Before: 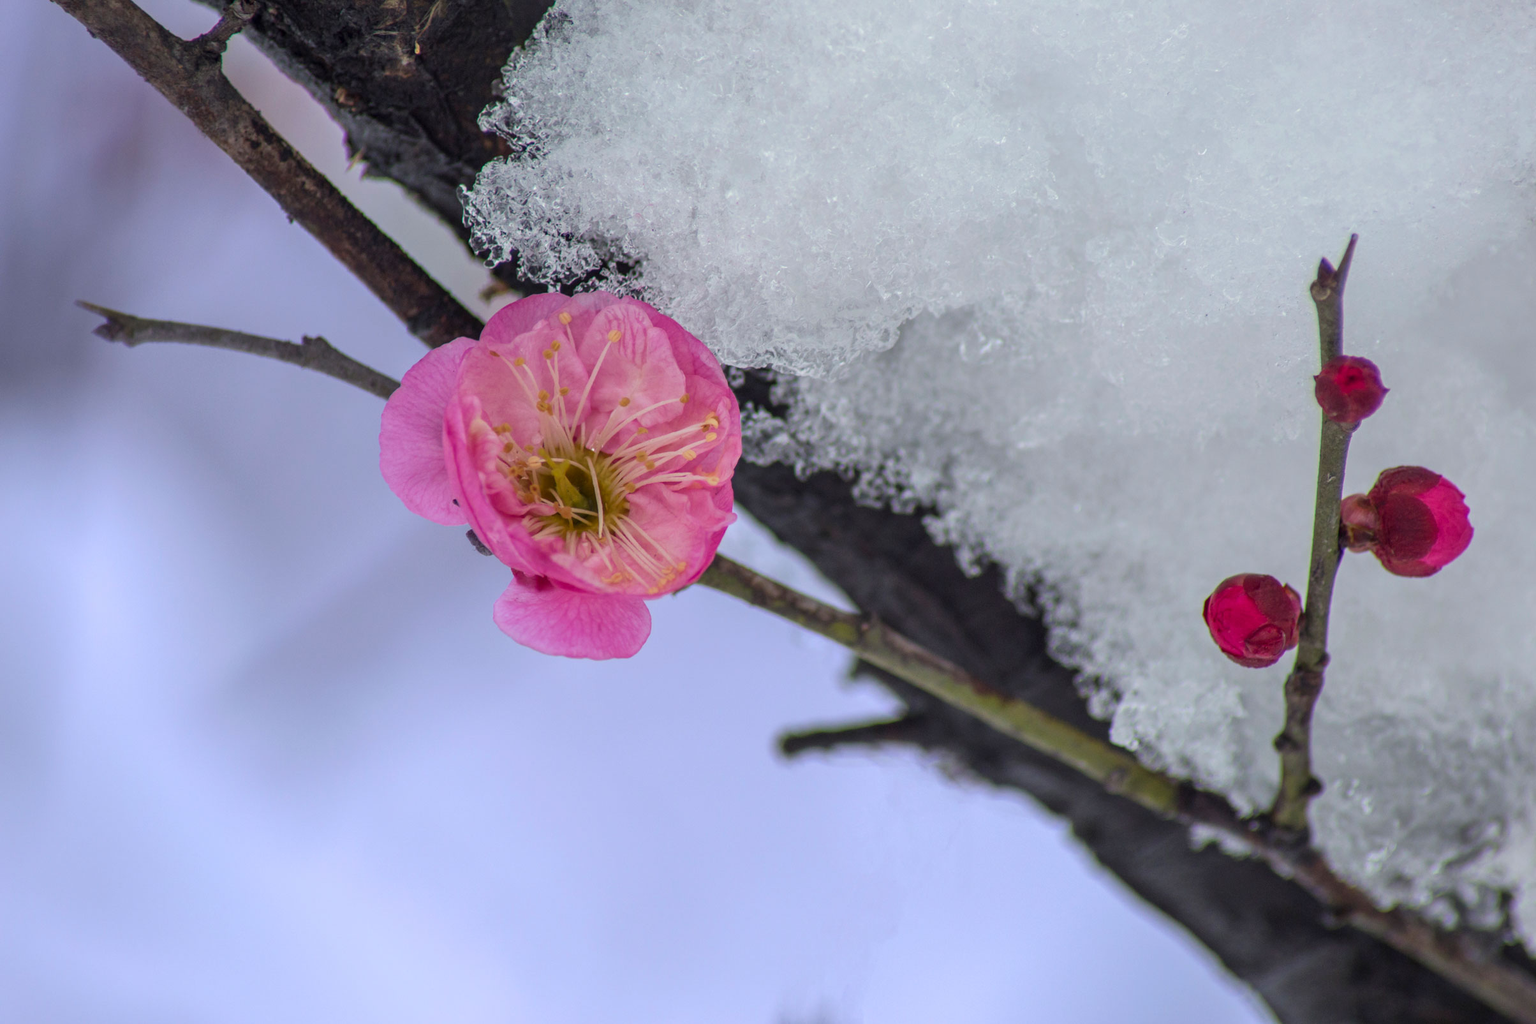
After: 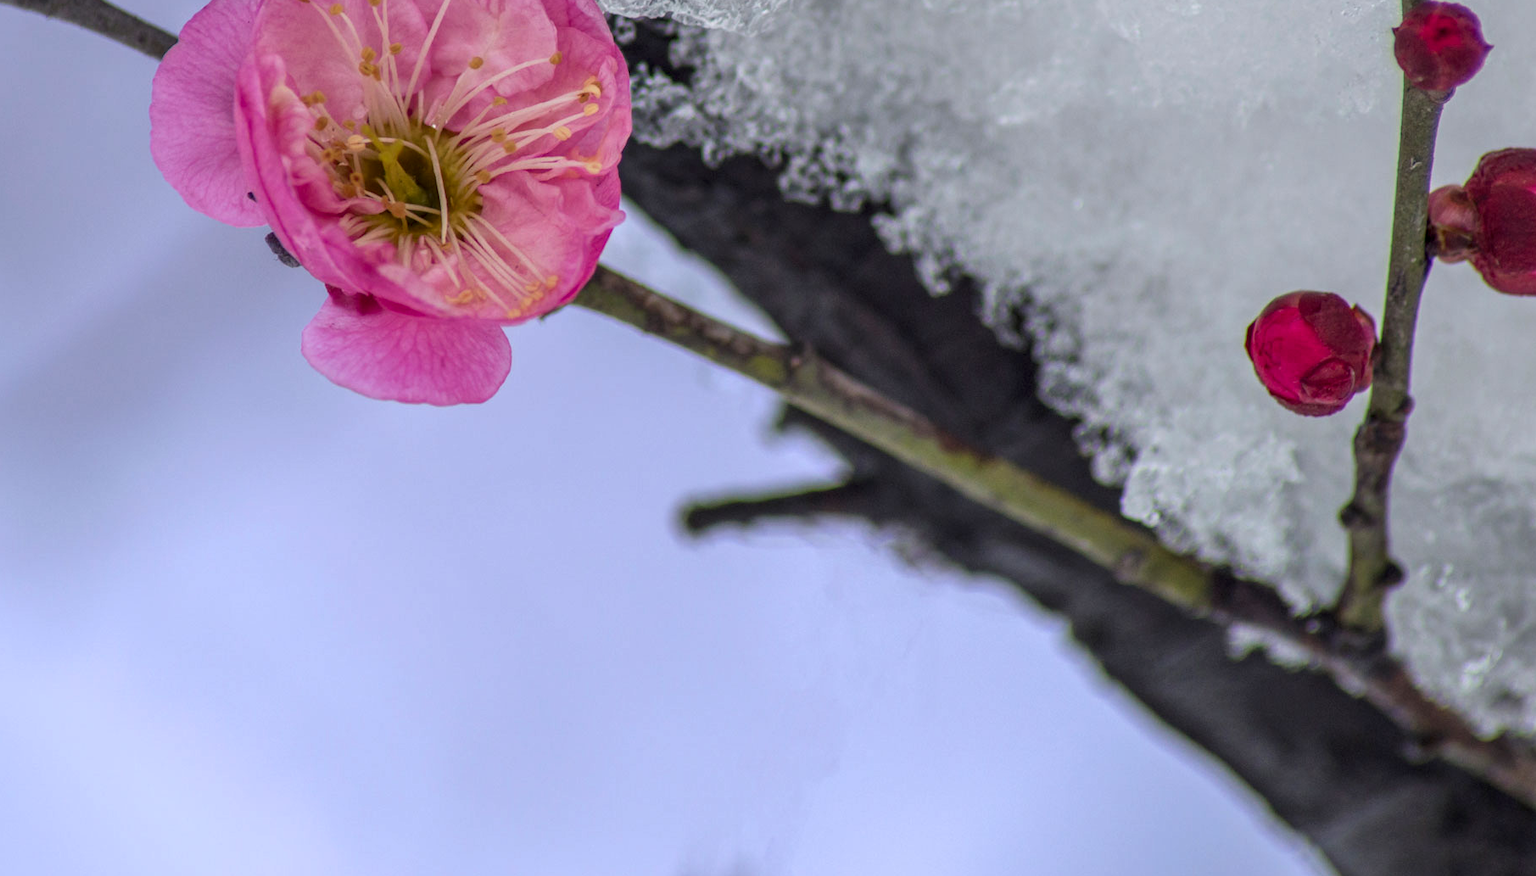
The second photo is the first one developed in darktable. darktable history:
local contrast: on, module defaults
color balance rgb: perceptual saturation grading › global saturation -0.085%
crop and rotate: left 17.374%, top 34.72%, right 7.385%, bottom 0.85%
